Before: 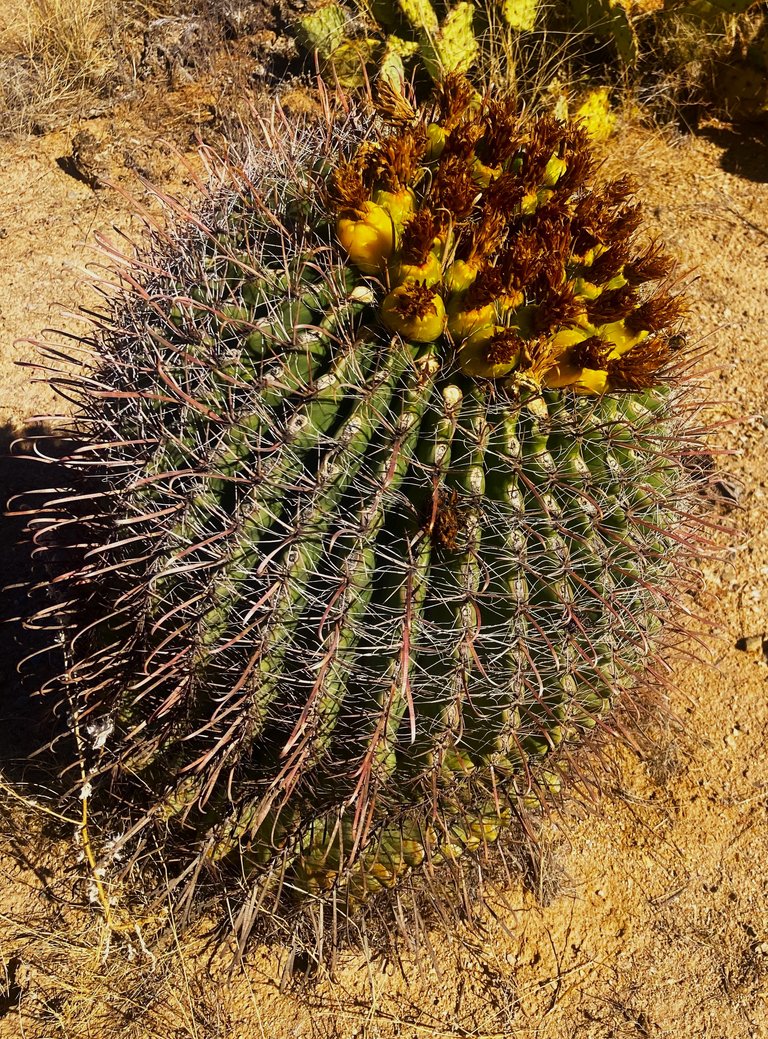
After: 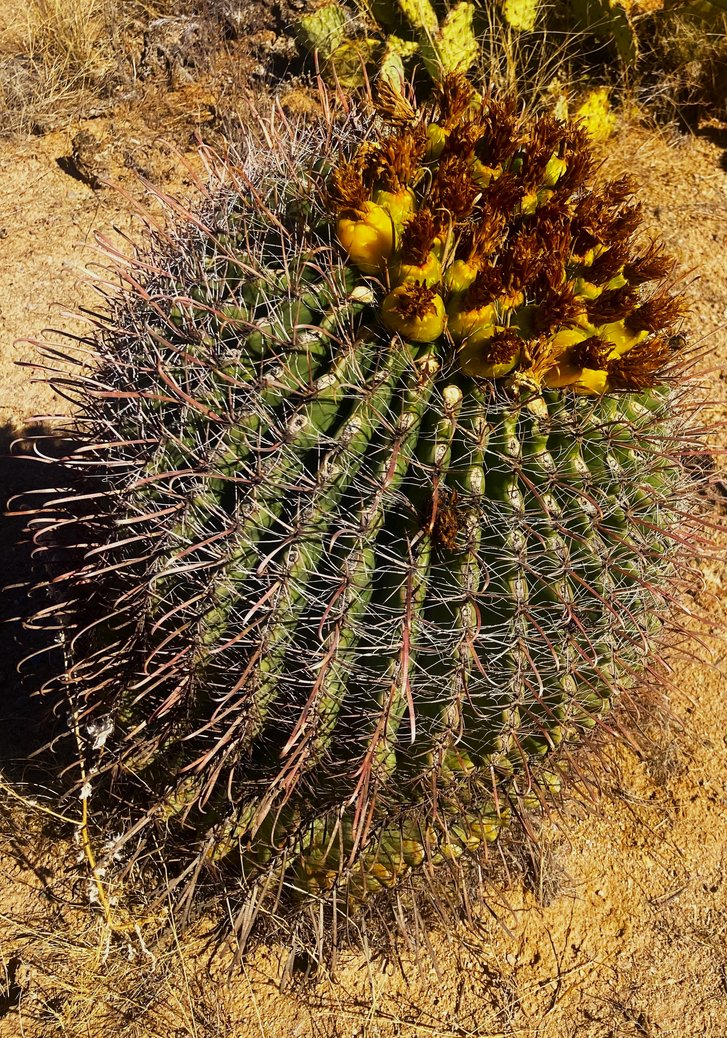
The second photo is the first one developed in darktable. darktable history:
crop and rotate: left 0%, right 5.224%
